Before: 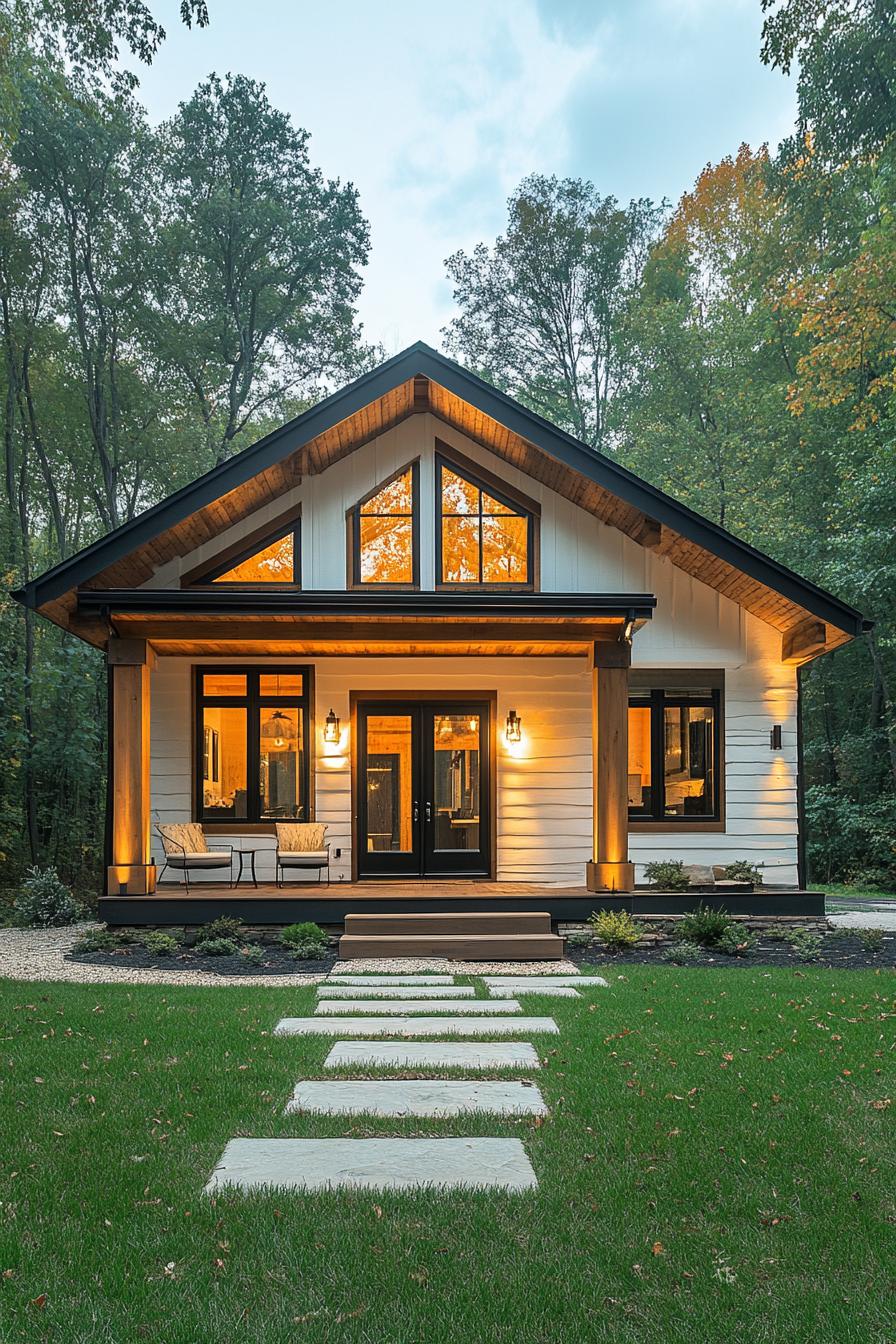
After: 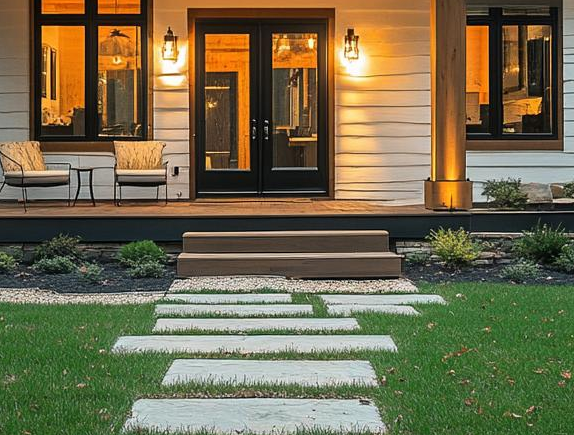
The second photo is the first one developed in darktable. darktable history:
crop: left 18.174%, top 50.776%, right 17.682%, bottom 16.828%
